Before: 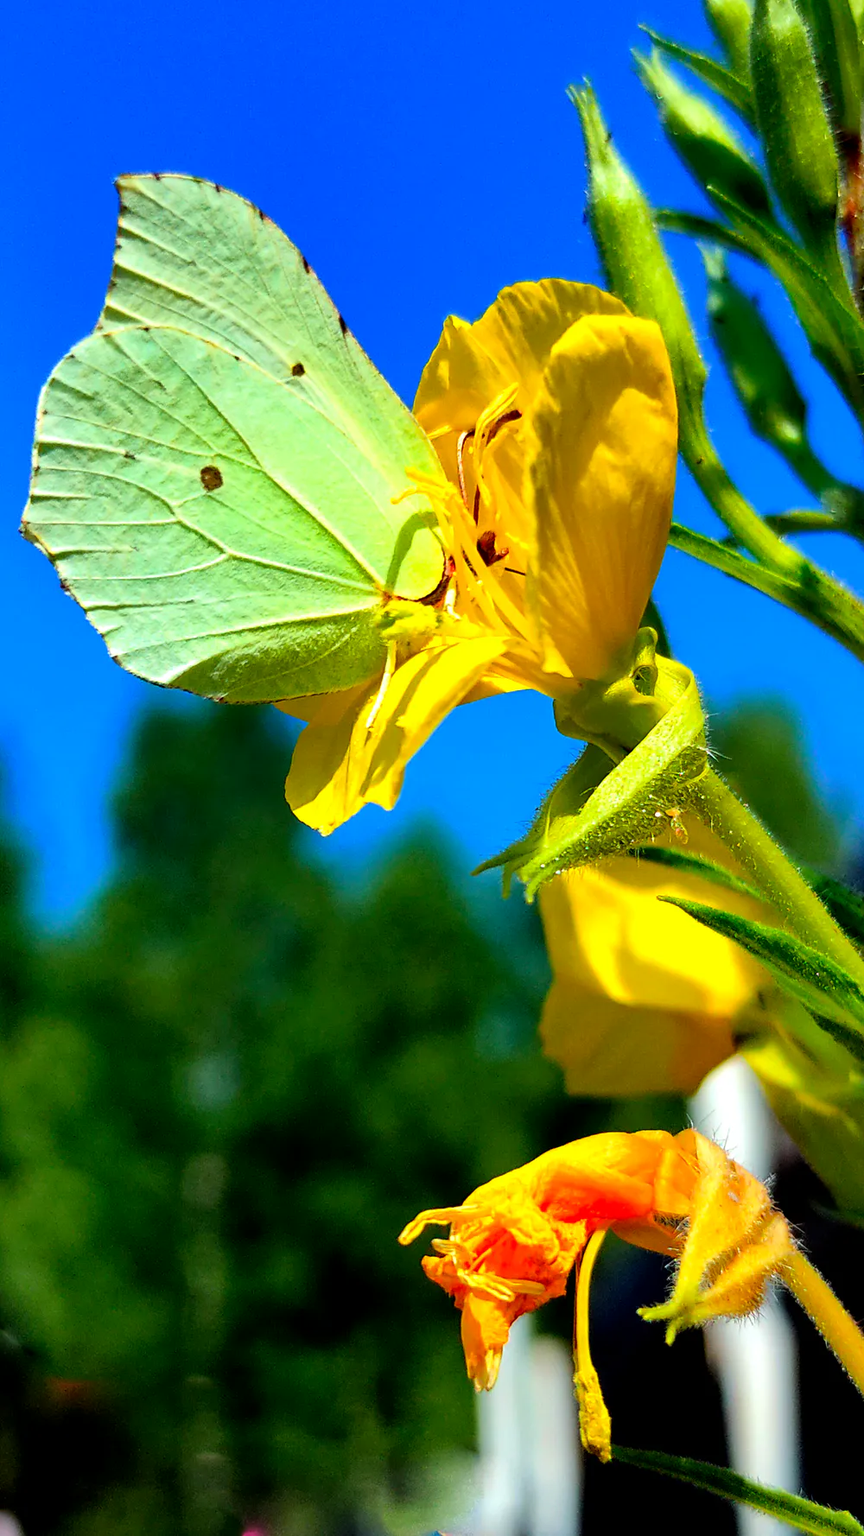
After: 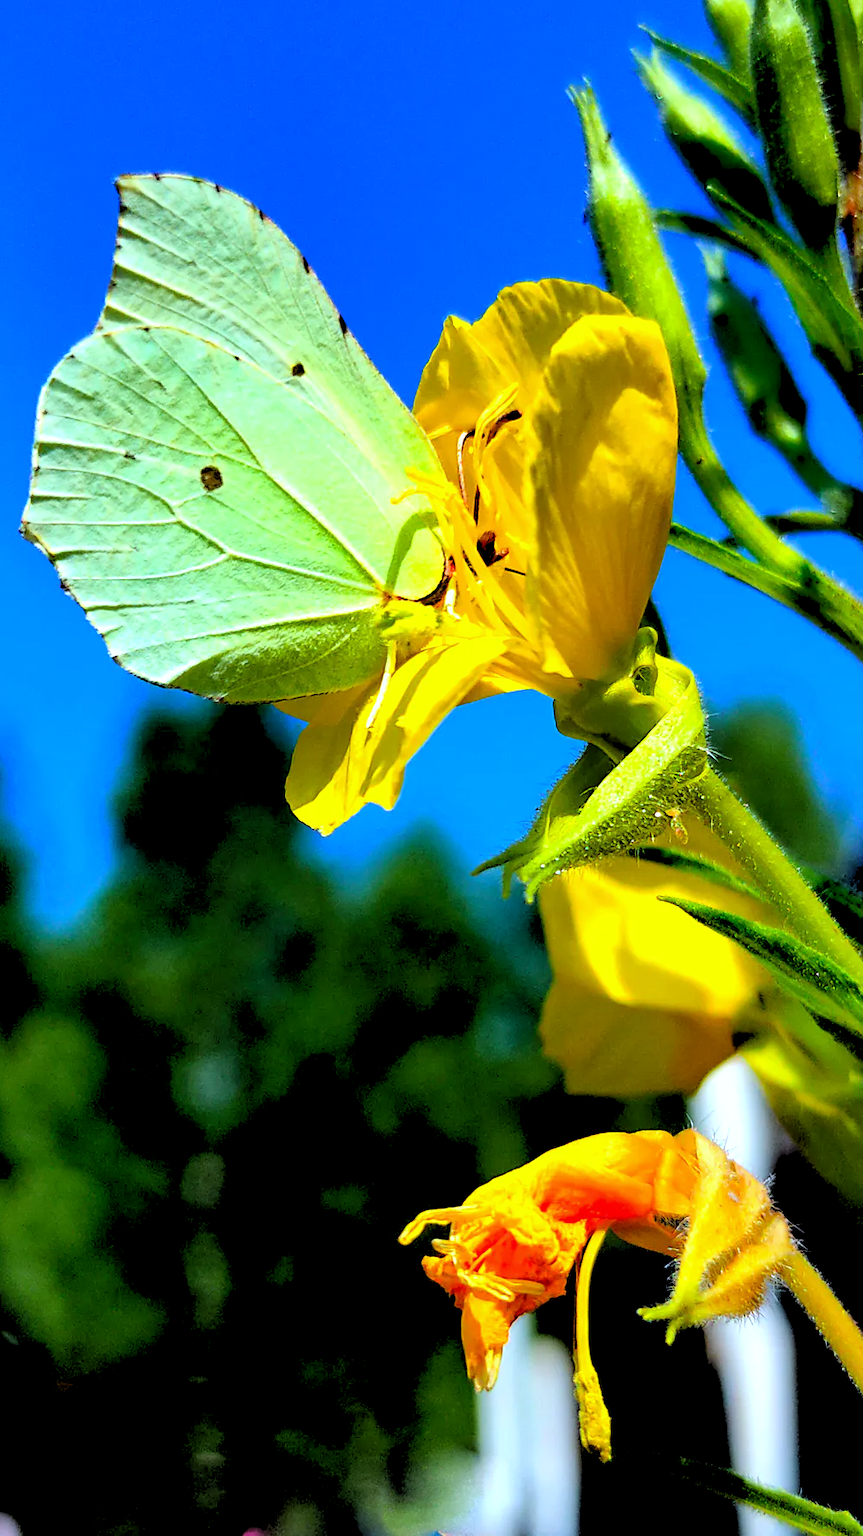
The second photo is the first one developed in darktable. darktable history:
white balance: red 0.948, green 1.02, blue 1.176
rgb levels: levels [[0.029, 0.461, 0.922], [0, 0.5, 1], [0, 0.5, 1]]
